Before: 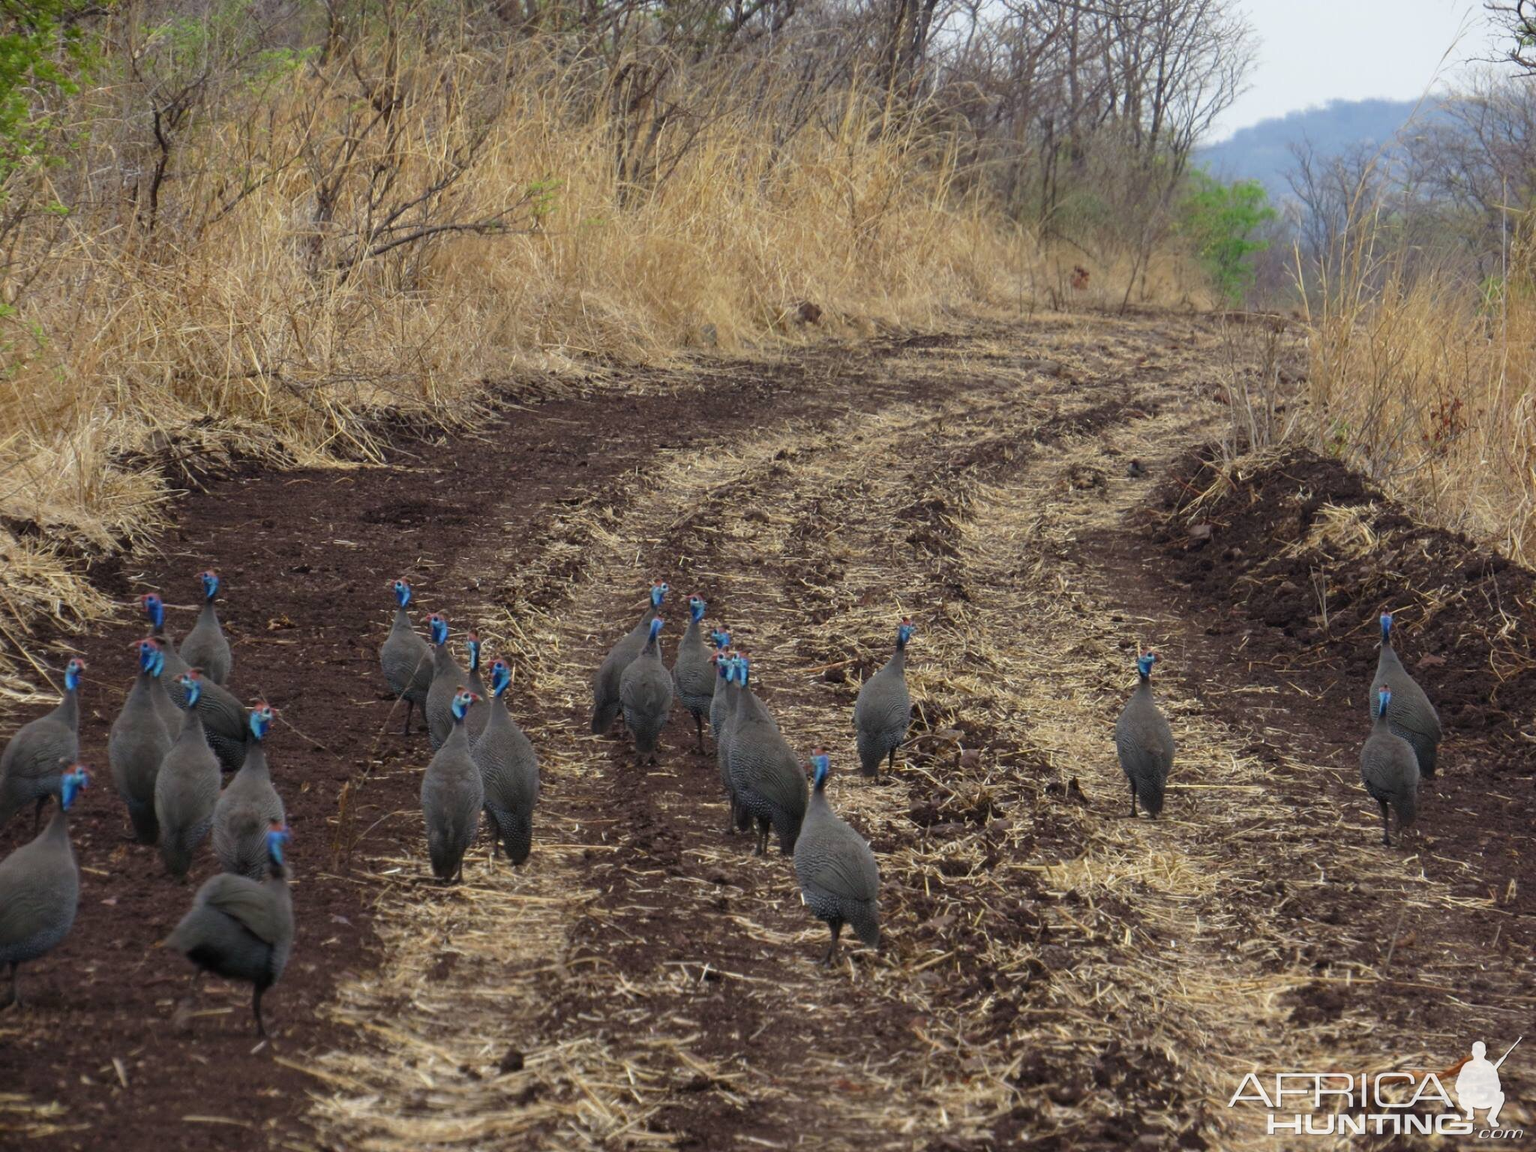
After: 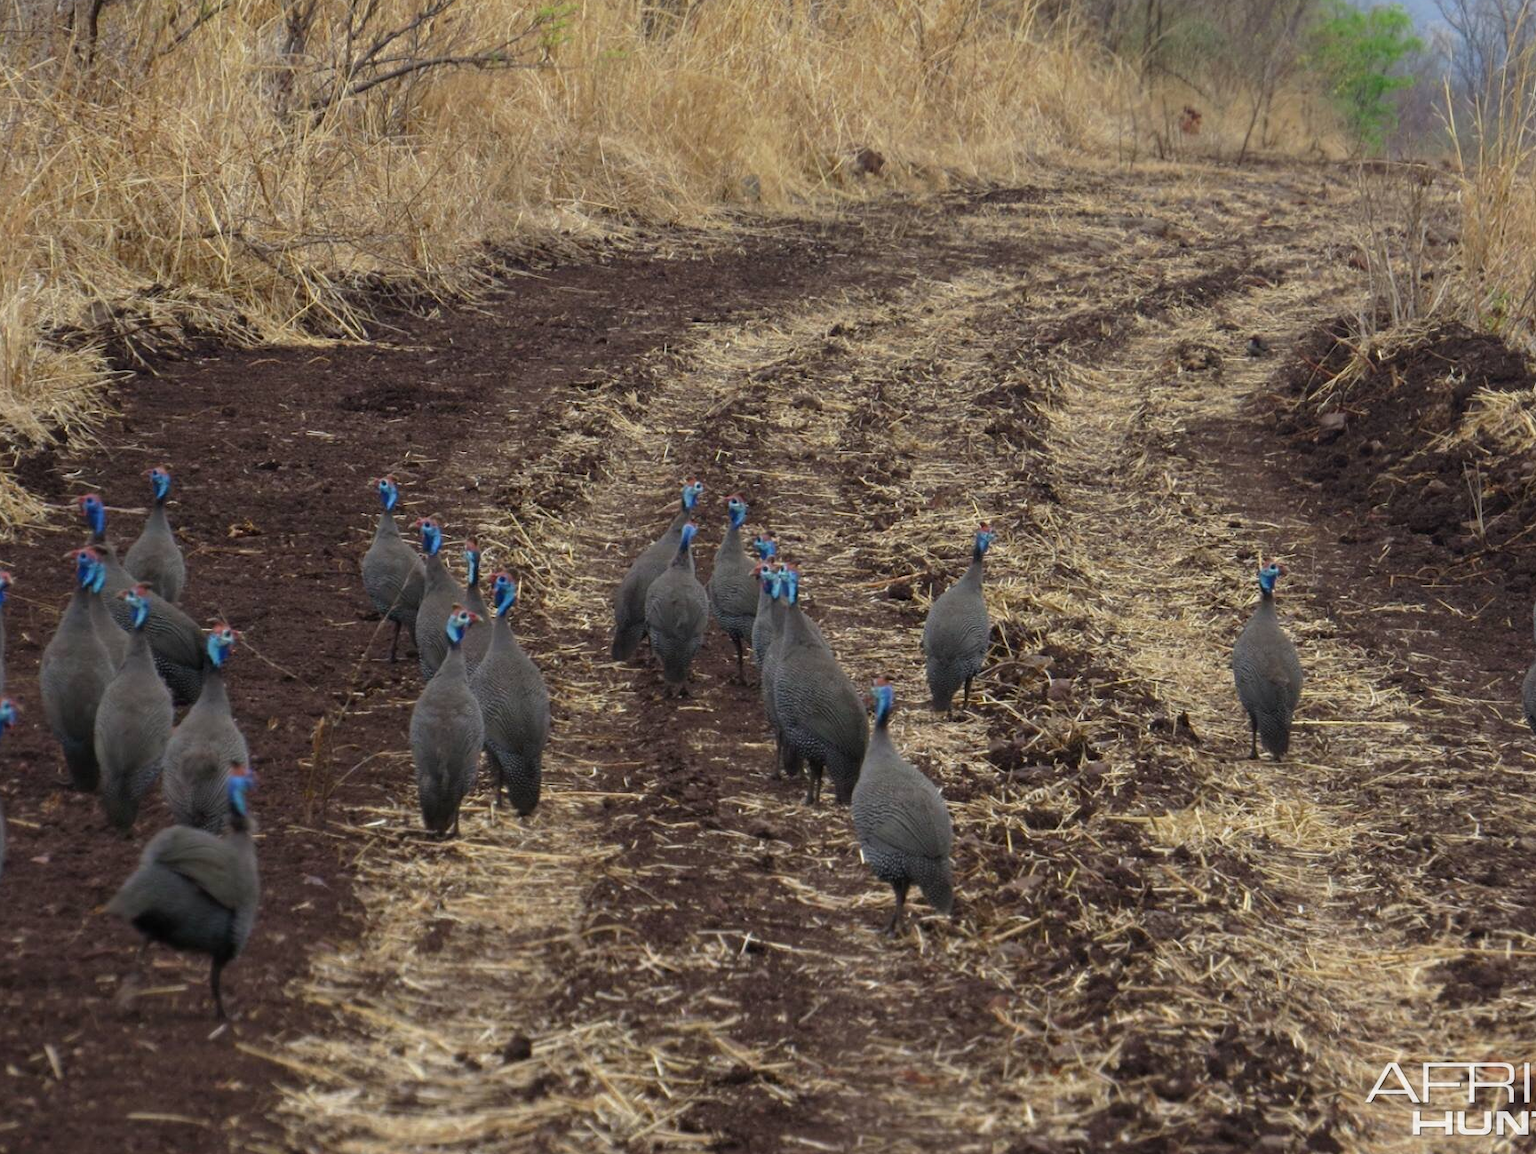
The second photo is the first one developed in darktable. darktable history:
crop and rotate: left 4.904%, top 15.316%, right 10.67%
